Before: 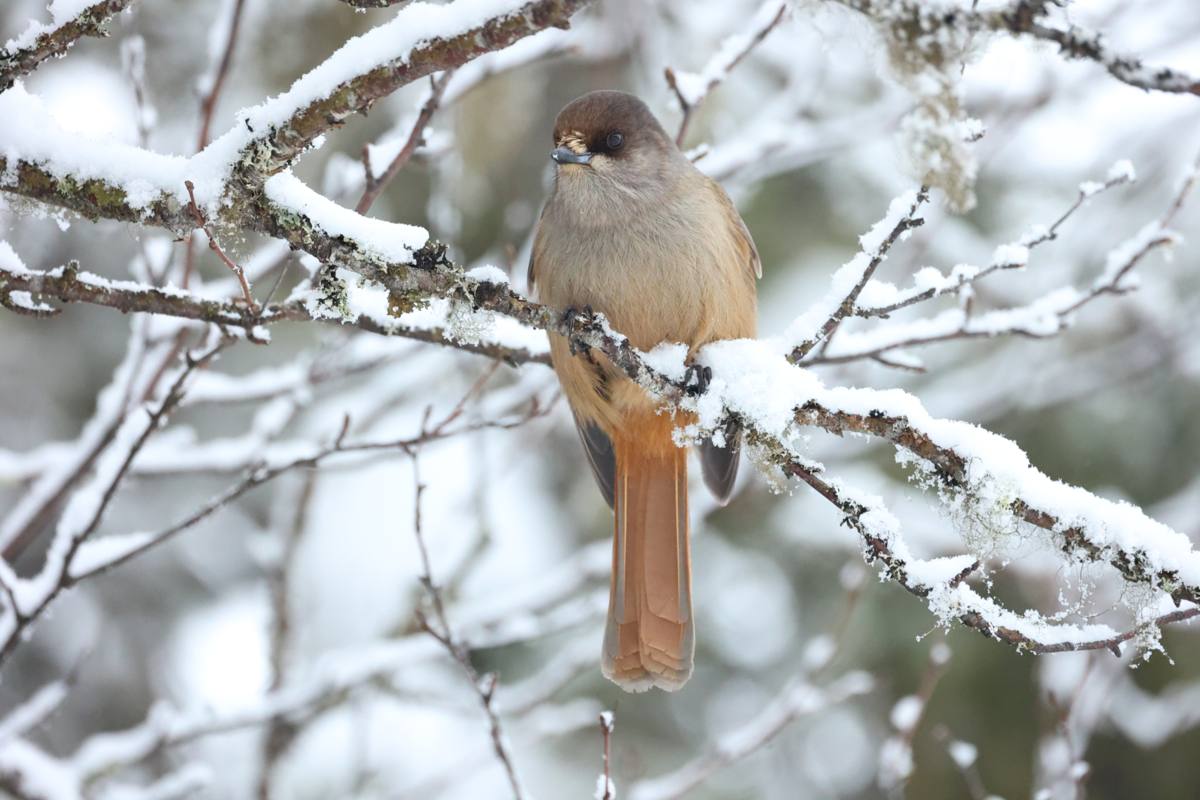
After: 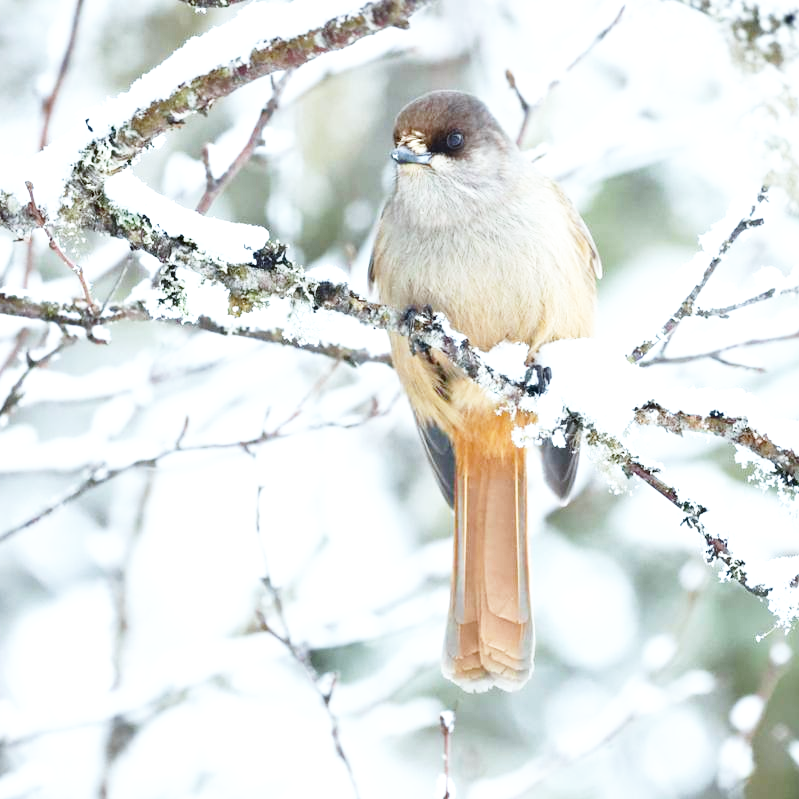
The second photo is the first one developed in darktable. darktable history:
crop and rotate: left 13.409%, right 19.924%
base curve: curves: ch0 [(0, 0) (0.005, 0.002) (0.15, 0.3) (0.4, 0.7) (0.75, 0.95) (1, 1)], preserve colors none
exposure: black level correction 0, exposure 0.7 EV, compensate exposure bias true, compensate highlight preservation false
contrast brightness saturation: contrast 0.07, brightness -0.13, saturation 0.06
white balance: red 0.925, blue 1.046
